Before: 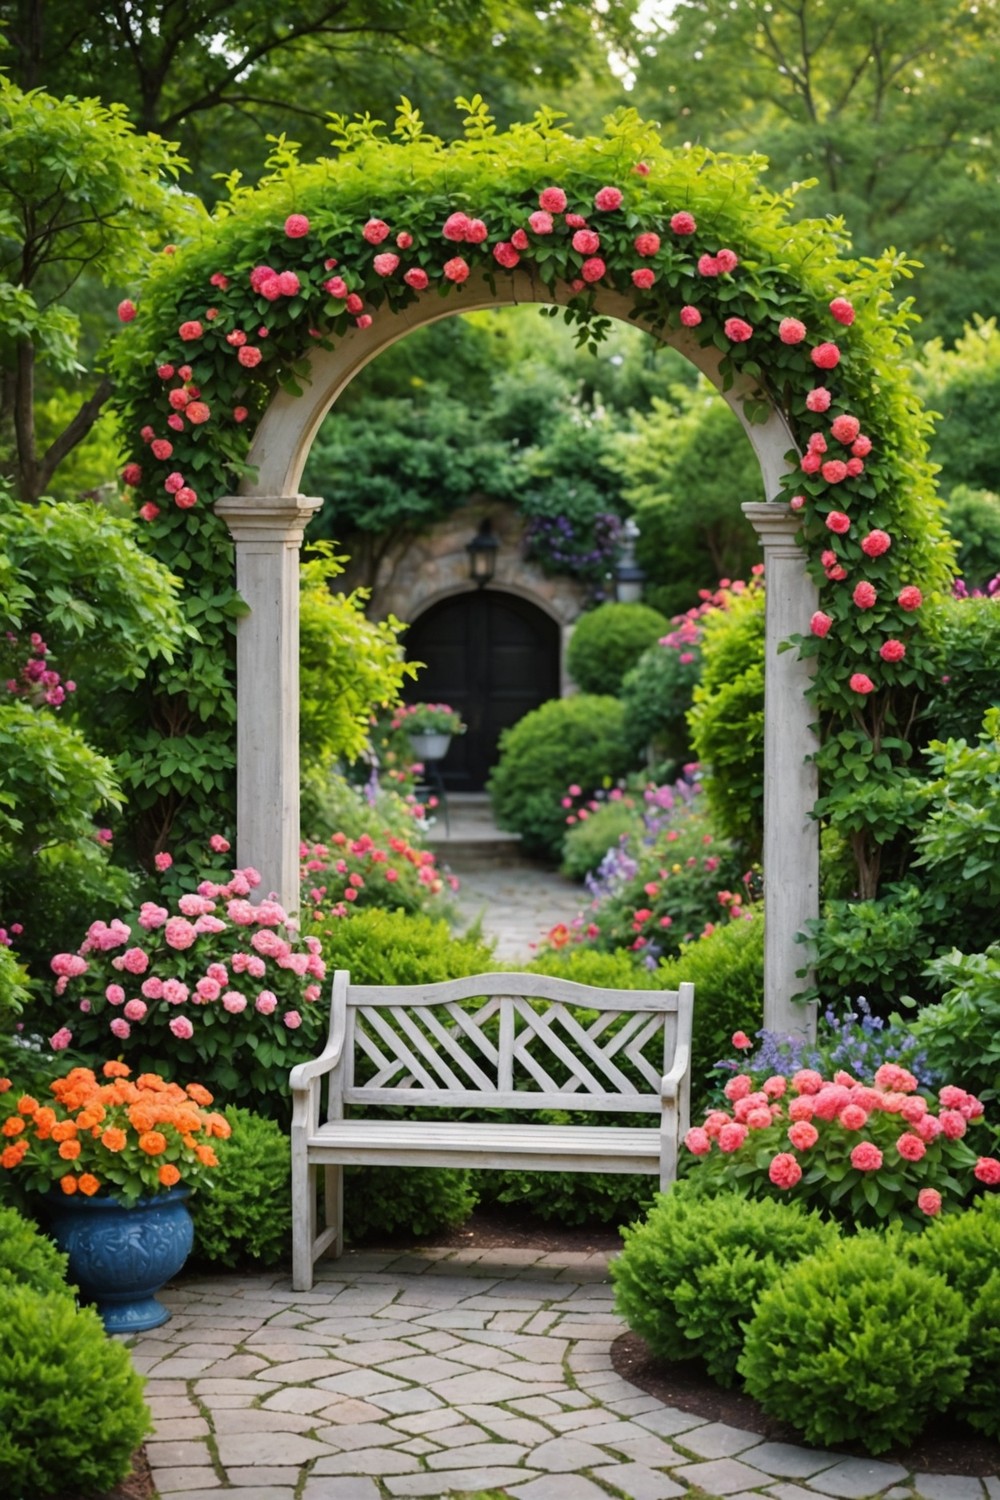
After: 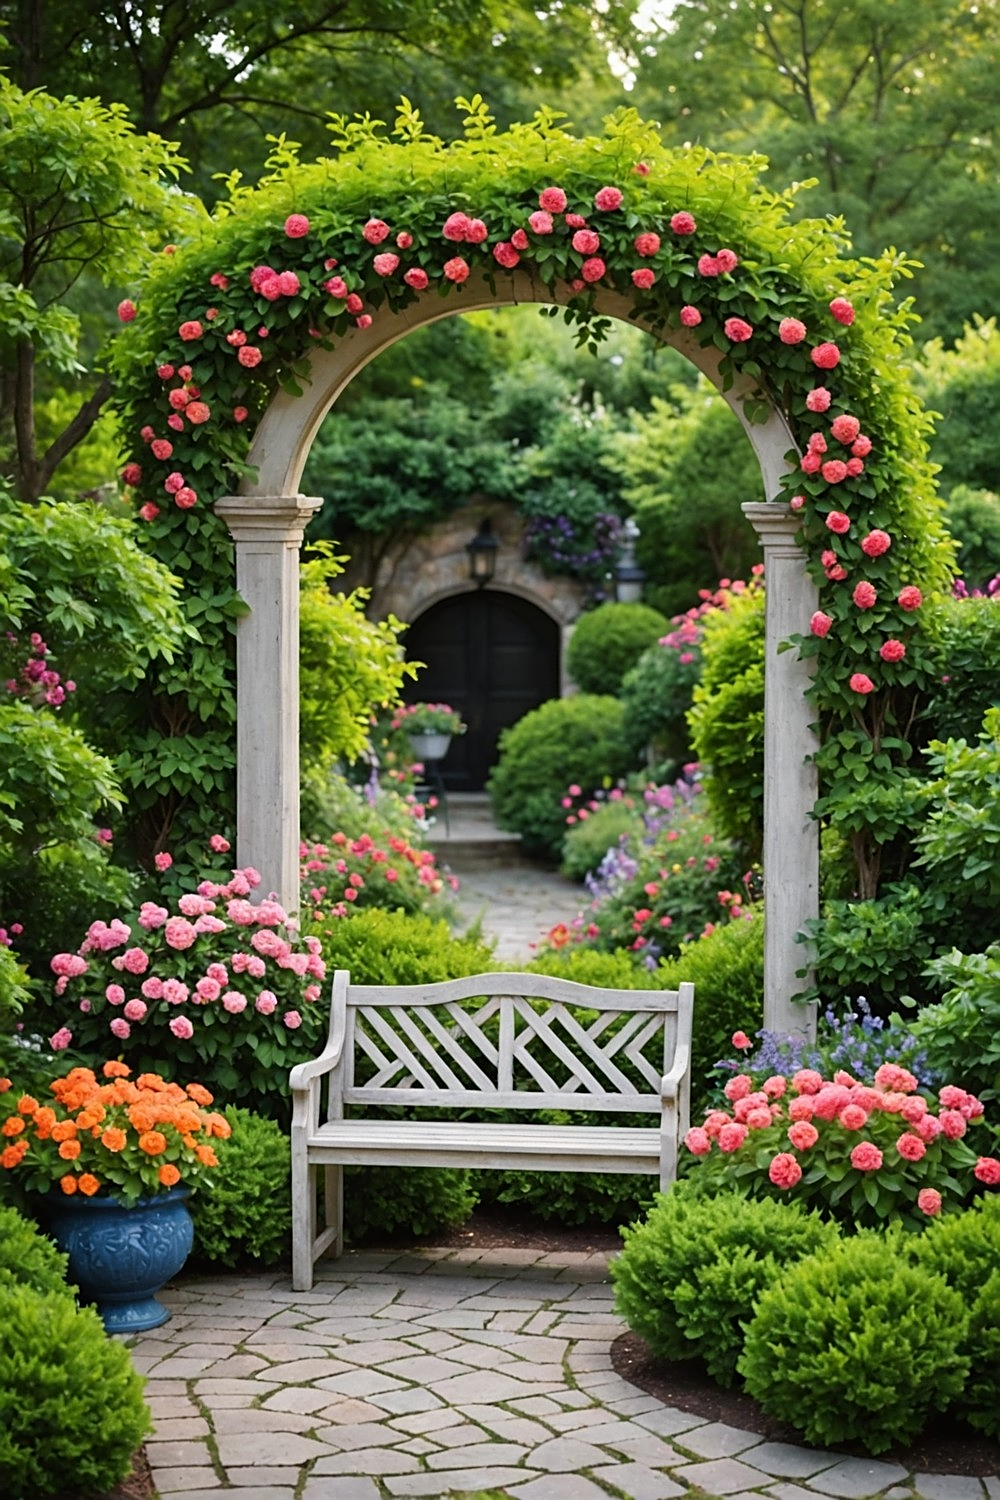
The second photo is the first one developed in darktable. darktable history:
contrast brightness saturation: contrast 0.07
sharpen: on, module defaults
